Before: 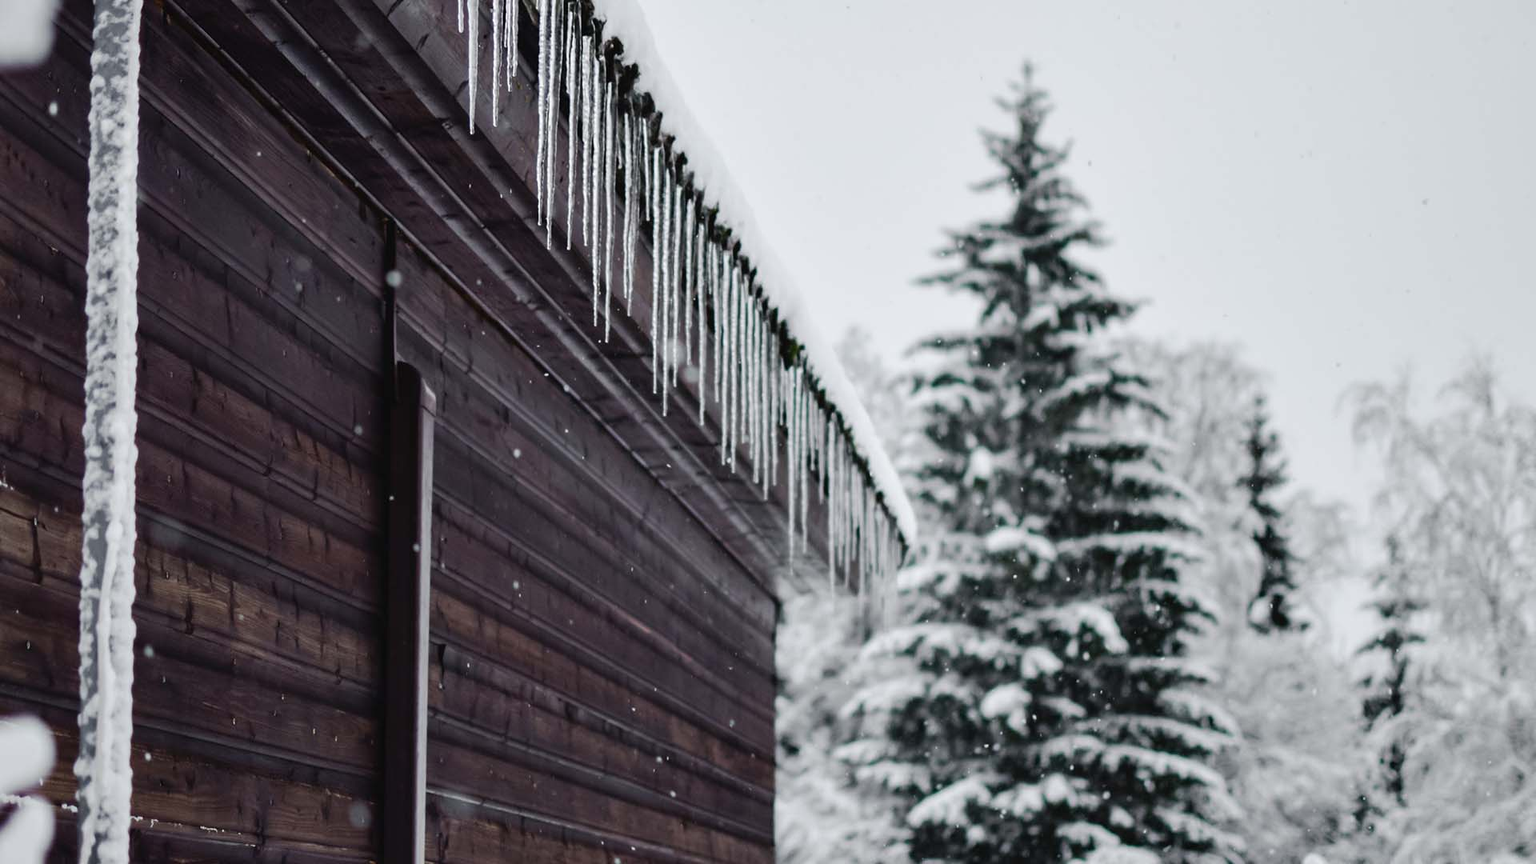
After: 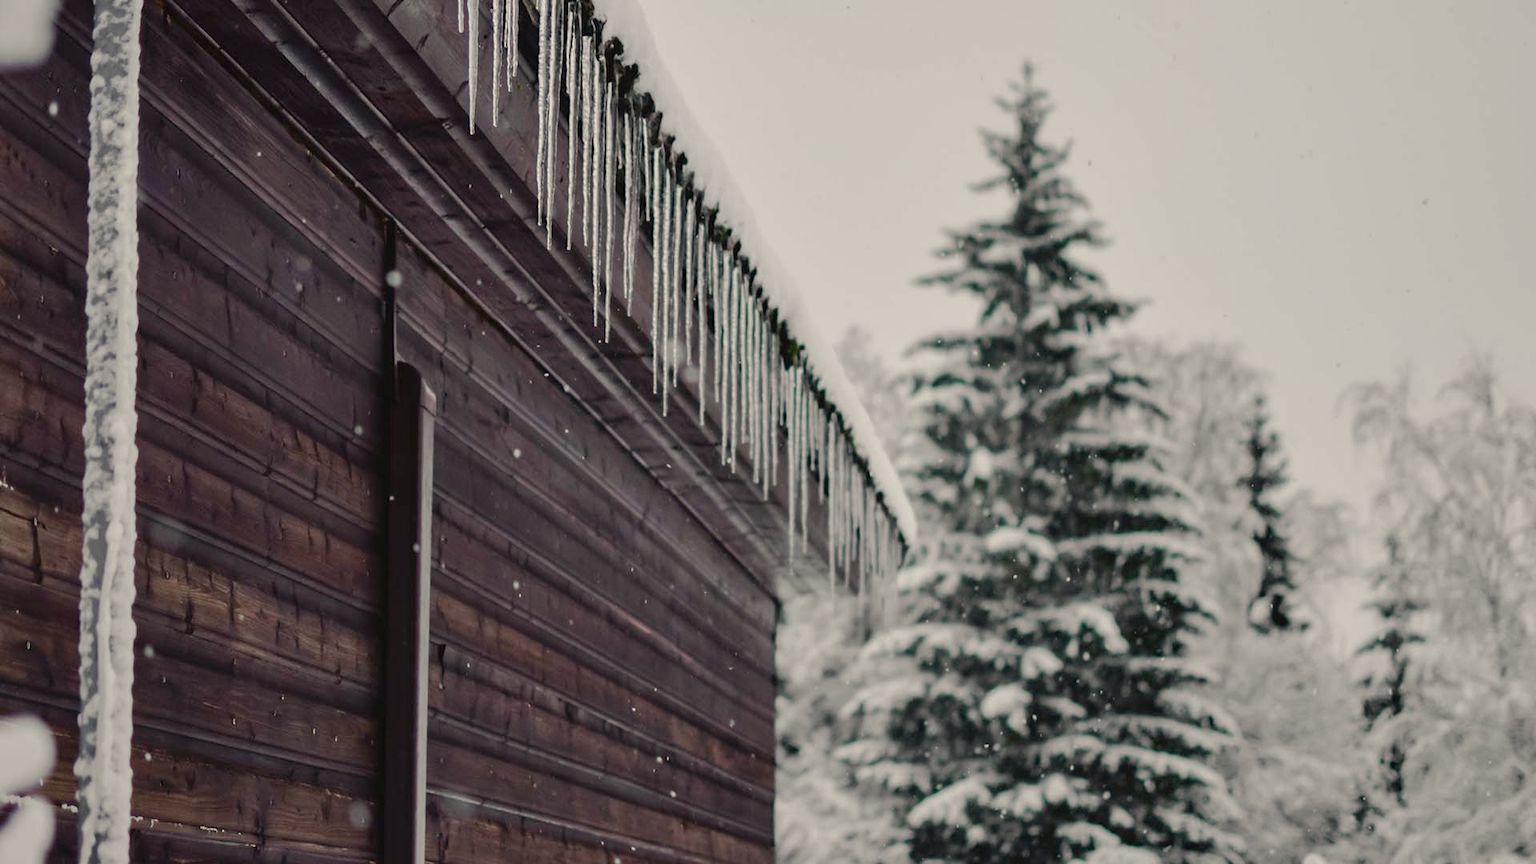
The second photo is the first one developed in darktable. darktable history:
tone equalizer: -8 EV 0.25 EV, -7 EV 0.417 EV, -6 EV 0.417 EV, -5 EV 0.25 EV, -3 EV -0.25 EV, -2 EV -0.417 EV, -1 EV -0.417 EV, +0 EV -0.25 EV, edges refinement/feathering 500, mask exposure compensation -1.57 EV, preserve details guided filter
white balance: red 1.045, blue 0.932
